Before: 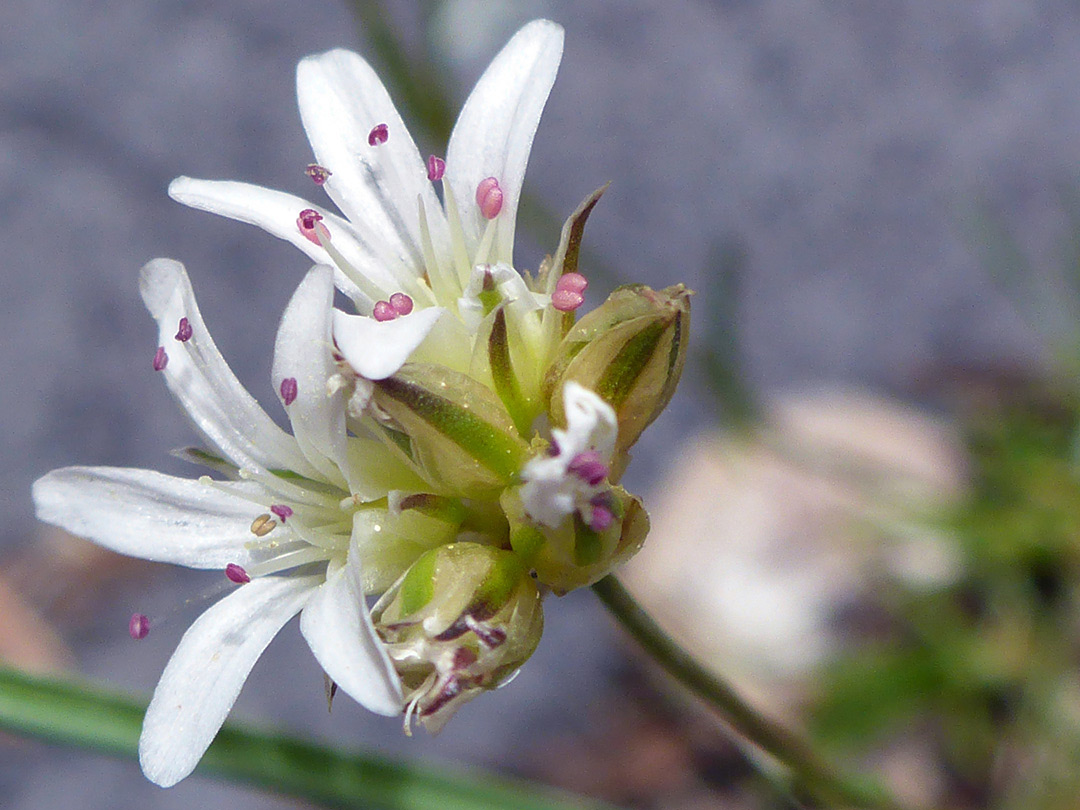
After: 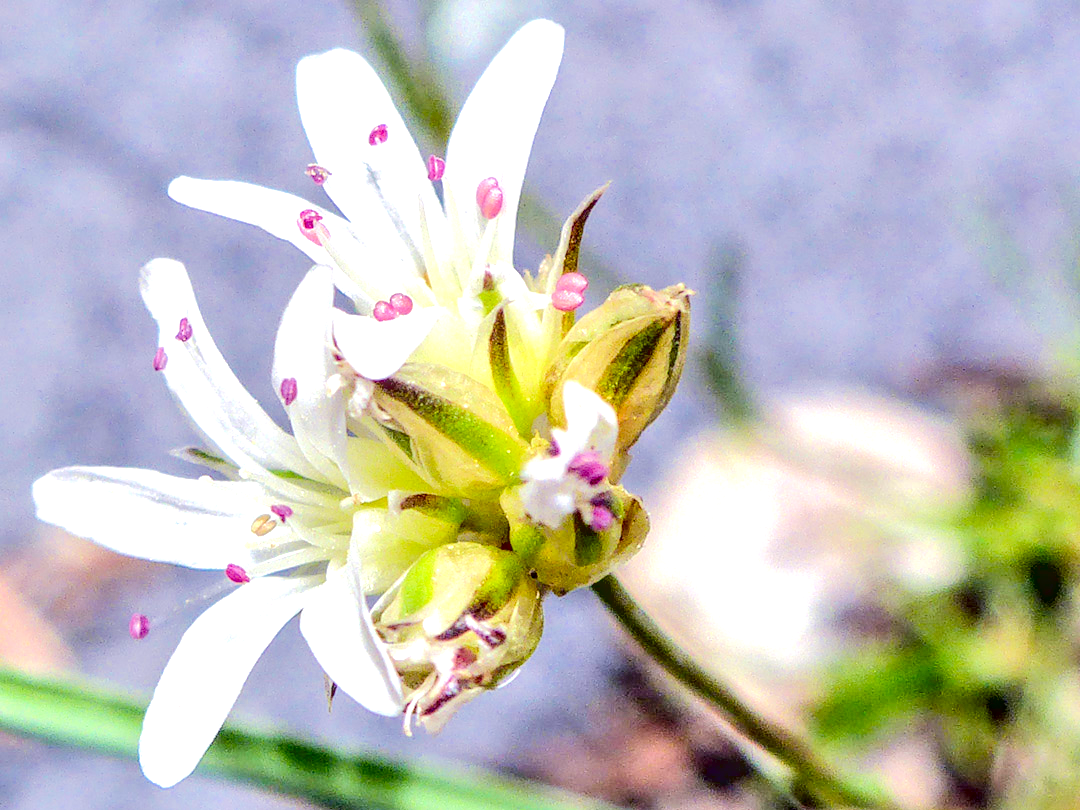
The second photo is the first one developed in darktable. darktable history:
levels: black 0.083%, levels [0, 0.498, 1]
exposure: black level correction 0.012, exposure 0.704 EV, compensate exposure bias true, compensate highlight preservation false
local contrast: highlights 6%, shadows 2%, detail 133%
contrast brightness saturation: contrast -0.021, brightness -0.015, saturation 0.033
contrast equalizer: octaves 7, y [[0.545, 0.572, 0.59, 0.59, 0.571, 0.545], [0.5 ×6], [0.5 ×6], [0 ×6], [0 ×6]]
tone equalizer: -7 EV 0.164 EV, -6 EV 0.589 EV, -5 EV 1.15 EV, -4 EV 1.34 EV, -3 EV 1.18 EV, -2 EV 0.6 EV, -1 EV 0.161 EV, edges refinement/feathering 500, mask exposure compensation -1.57 EV, preserve details no
